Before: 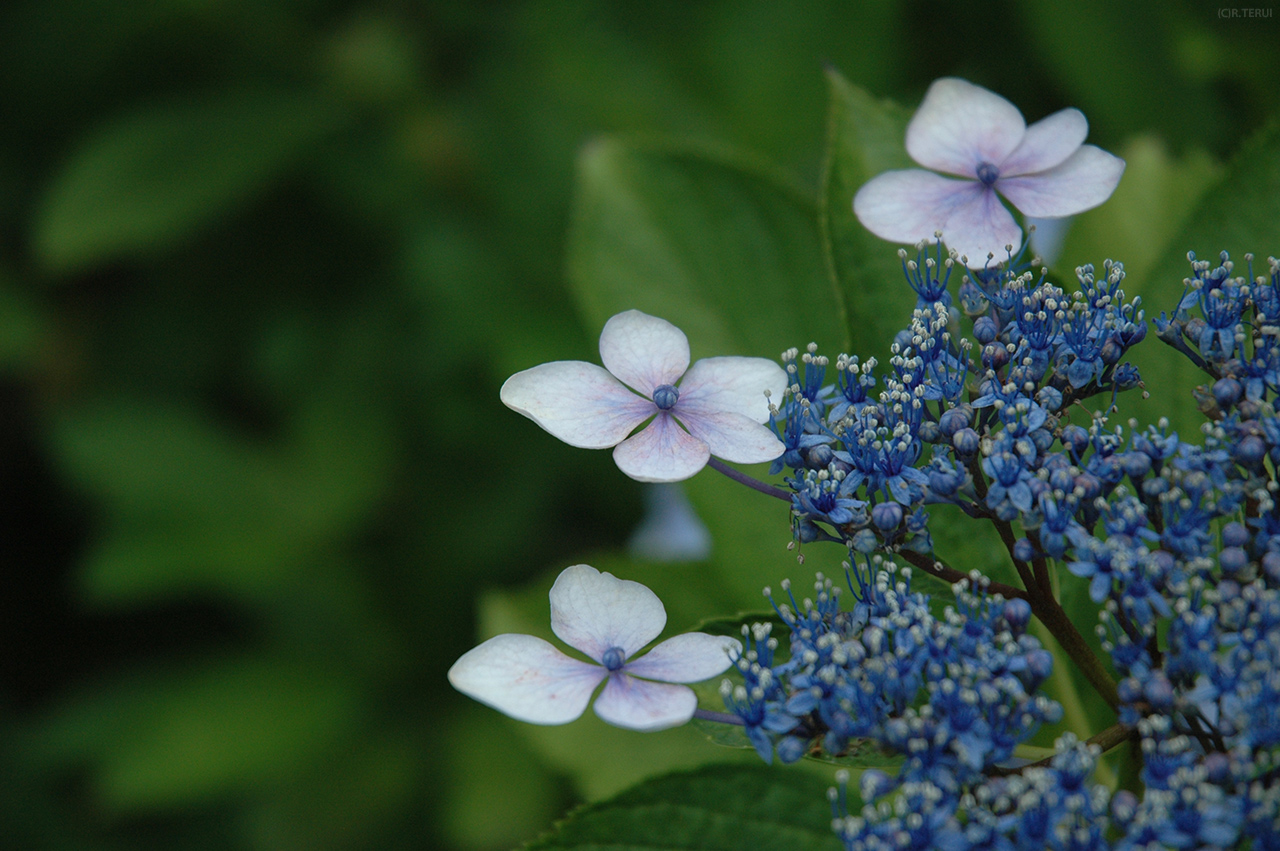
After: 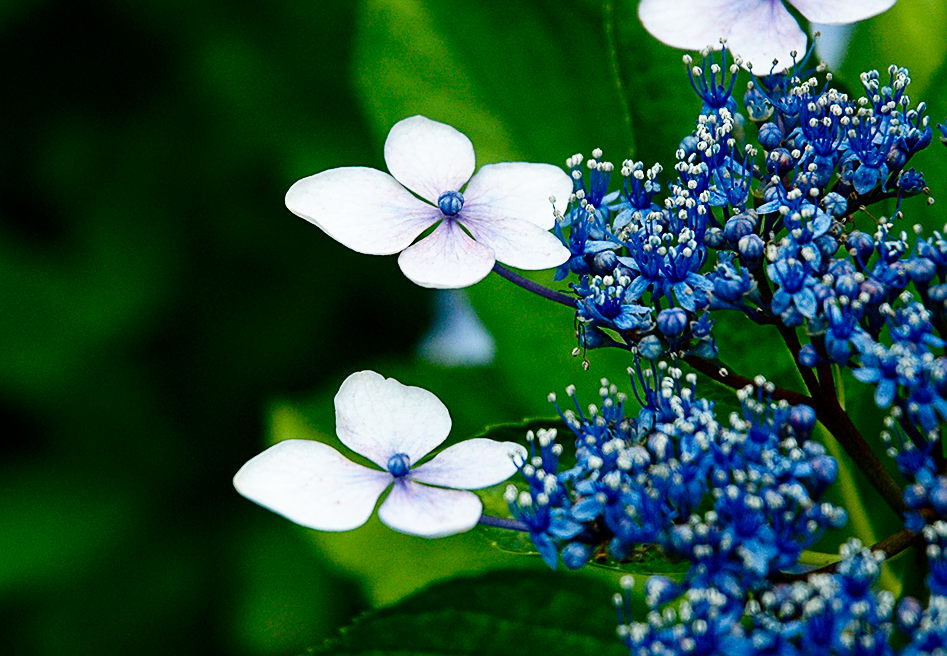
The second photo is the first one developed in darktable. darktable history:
crop: left 16.871%, top 22.857%, right 9.116%
sharpen: on, module defaults
contrast brightness saturation: contrast 0.1, brightness -0.26, saturation 0.14
base curve: curves: ch0 [(0, 0) (0.007, 0.004) (0.027, 0.03) (0.046, 0.07) (0.207, 0.54) (0.442, 0.872) (0.673, 0.972) (1, 1)], preserve colors none
